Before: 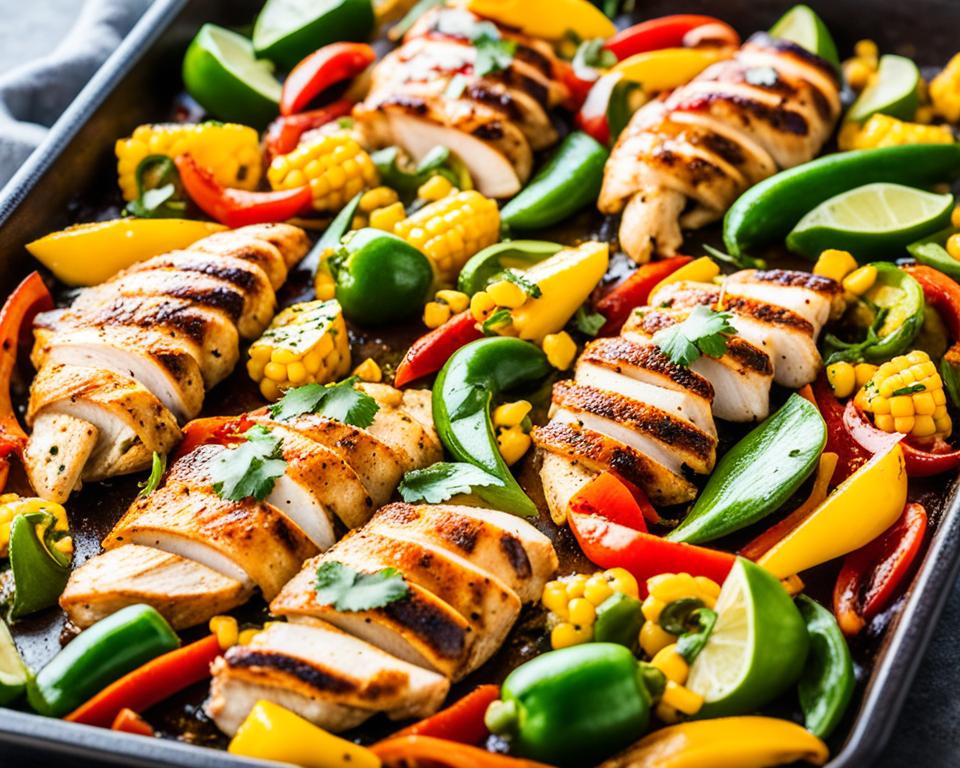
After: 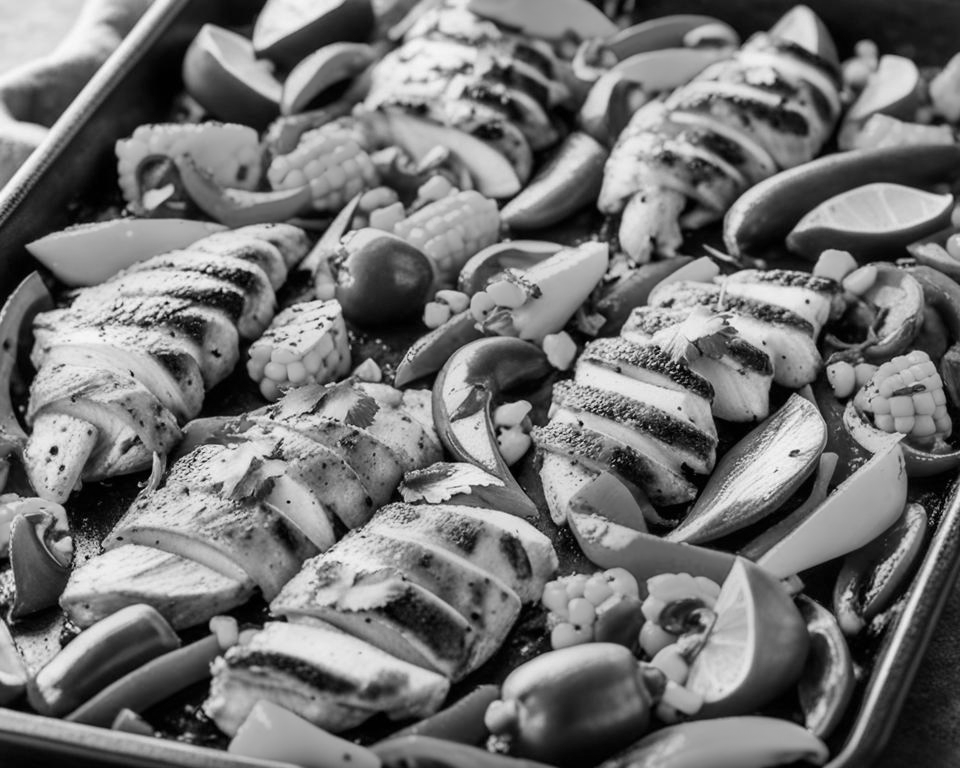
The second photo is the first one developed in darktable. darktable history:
monochrome: size 1
color balance rgb: linear chroma grading › global chroma 15%, perceptual saturation grading › global saturation 30%
